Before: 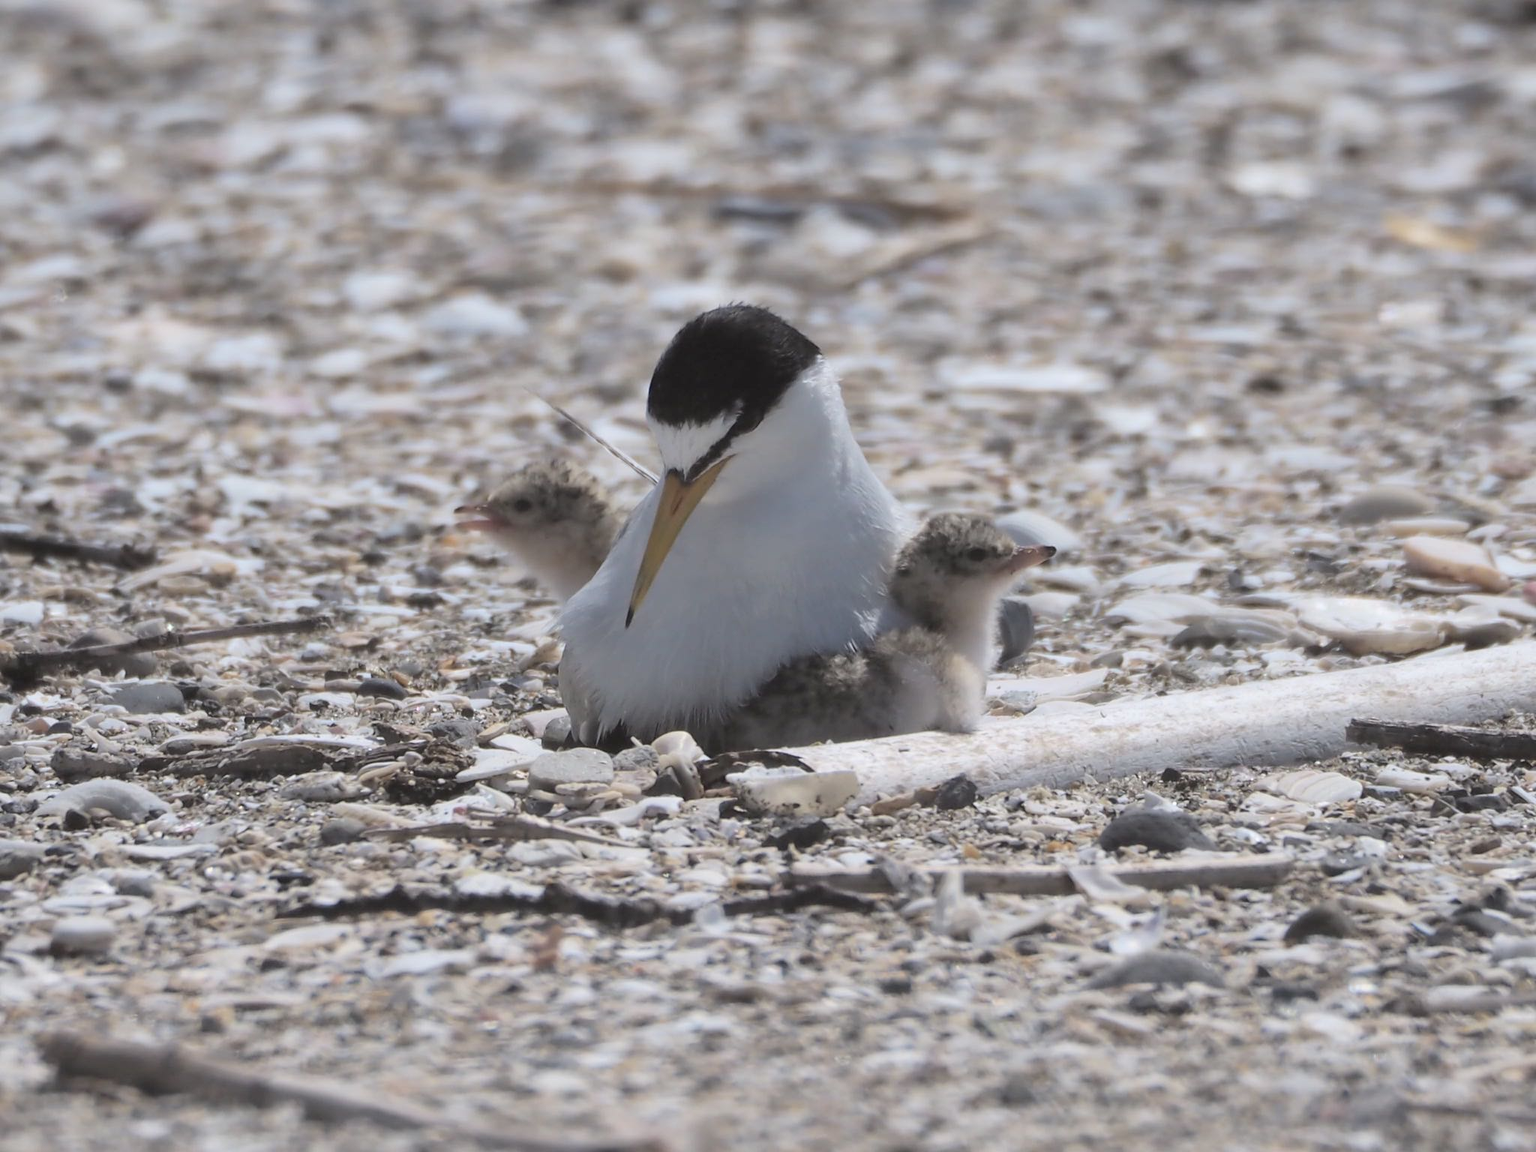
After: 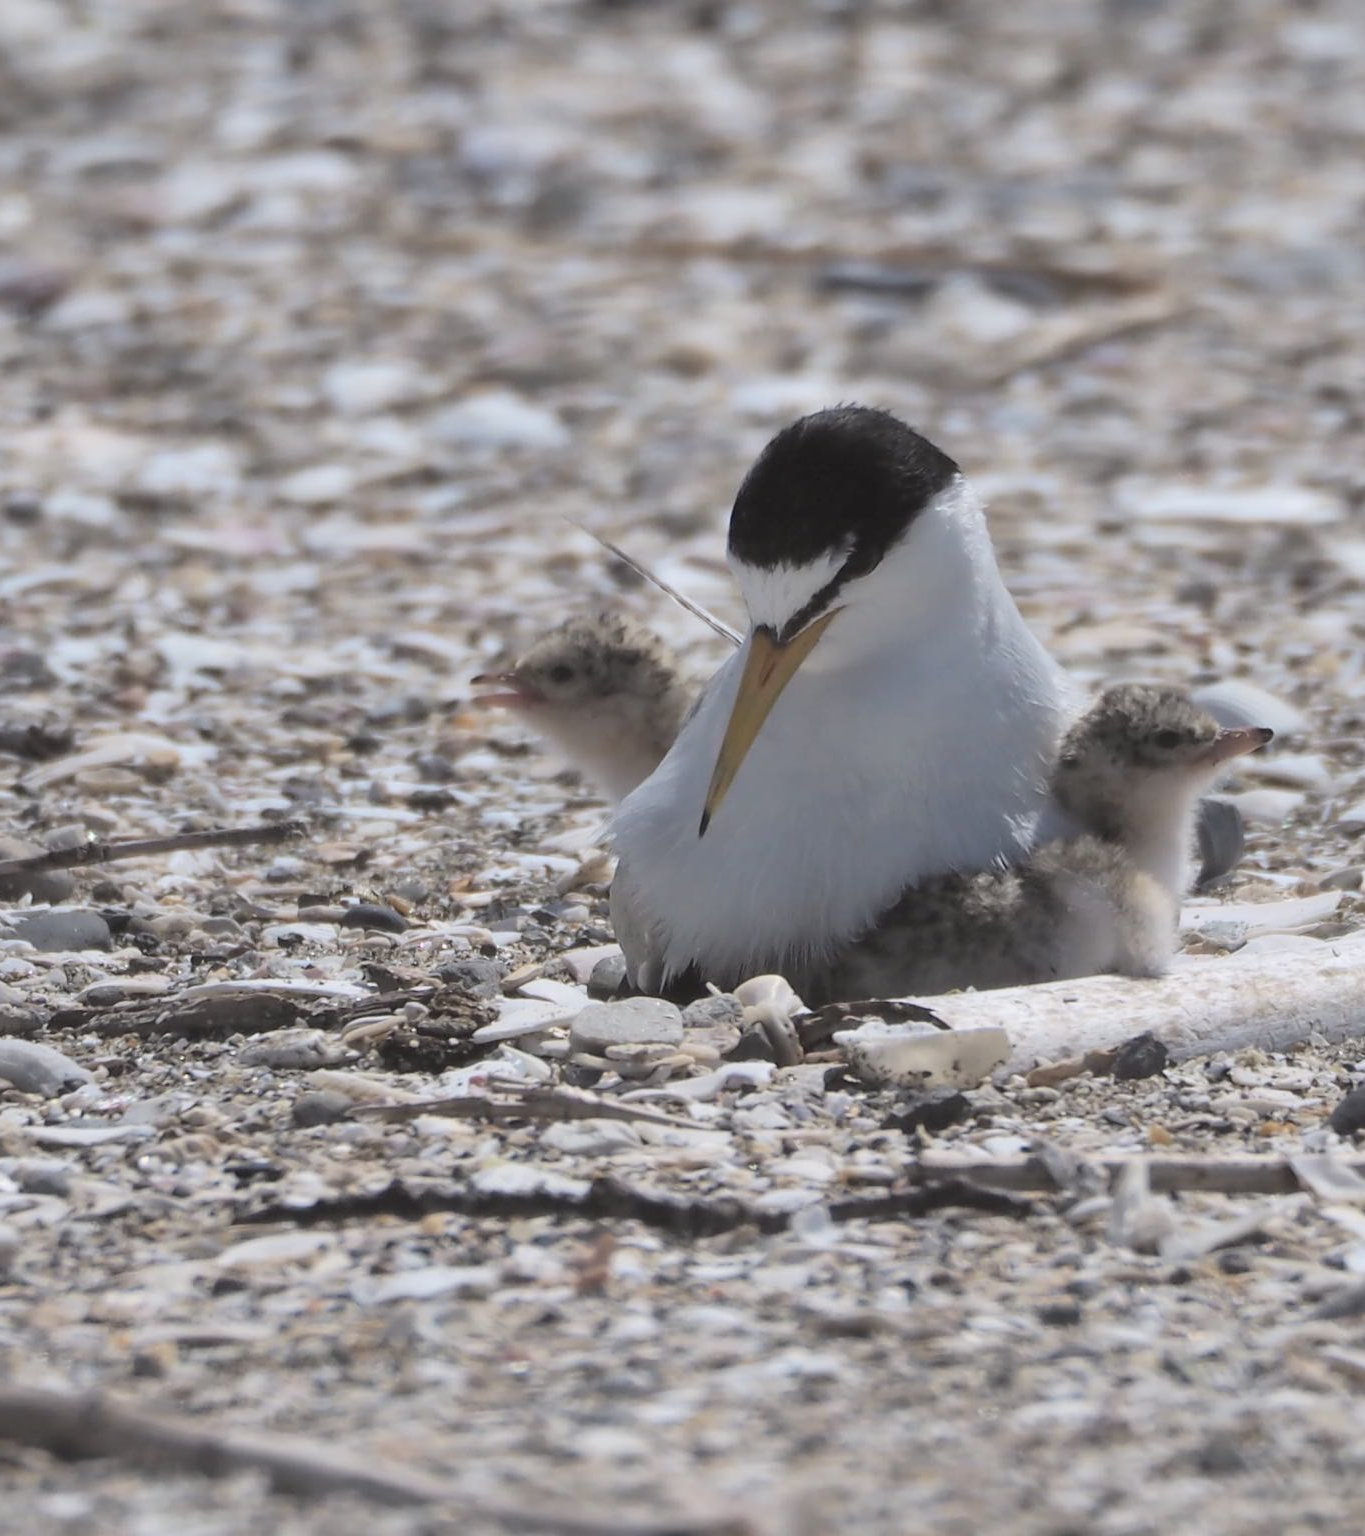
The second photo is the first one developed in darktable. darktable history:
shadows and highlights: shadows 20.91, highlights -35.45, soften with gaussian
crop and rotate: left 6.617%, right 26.717%
